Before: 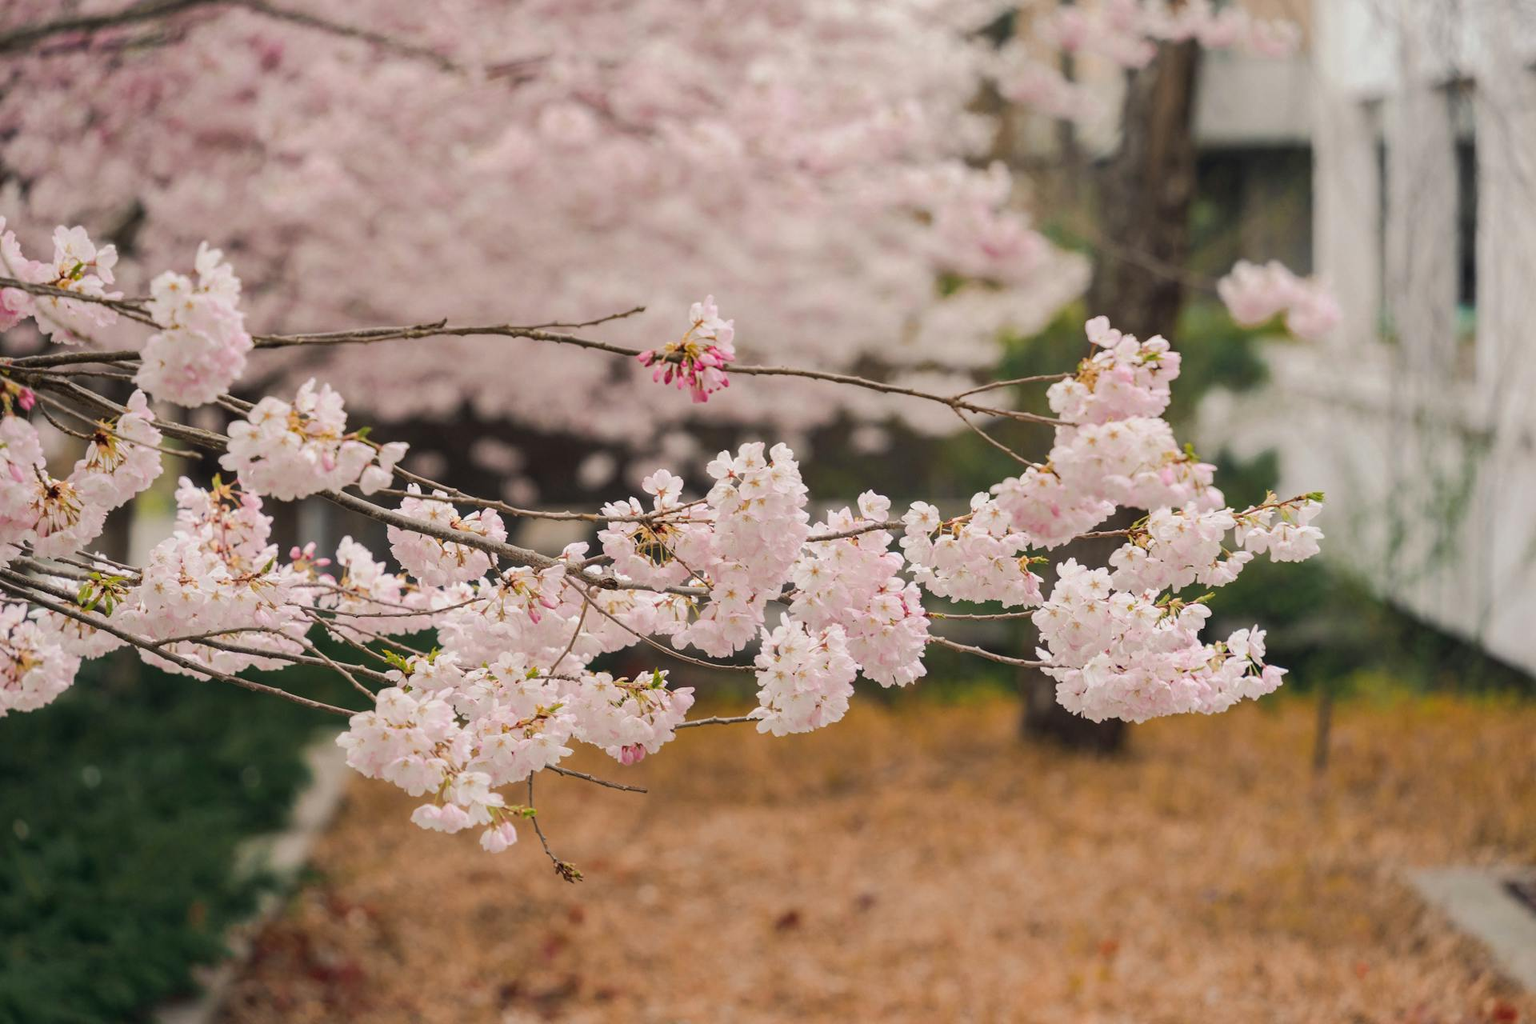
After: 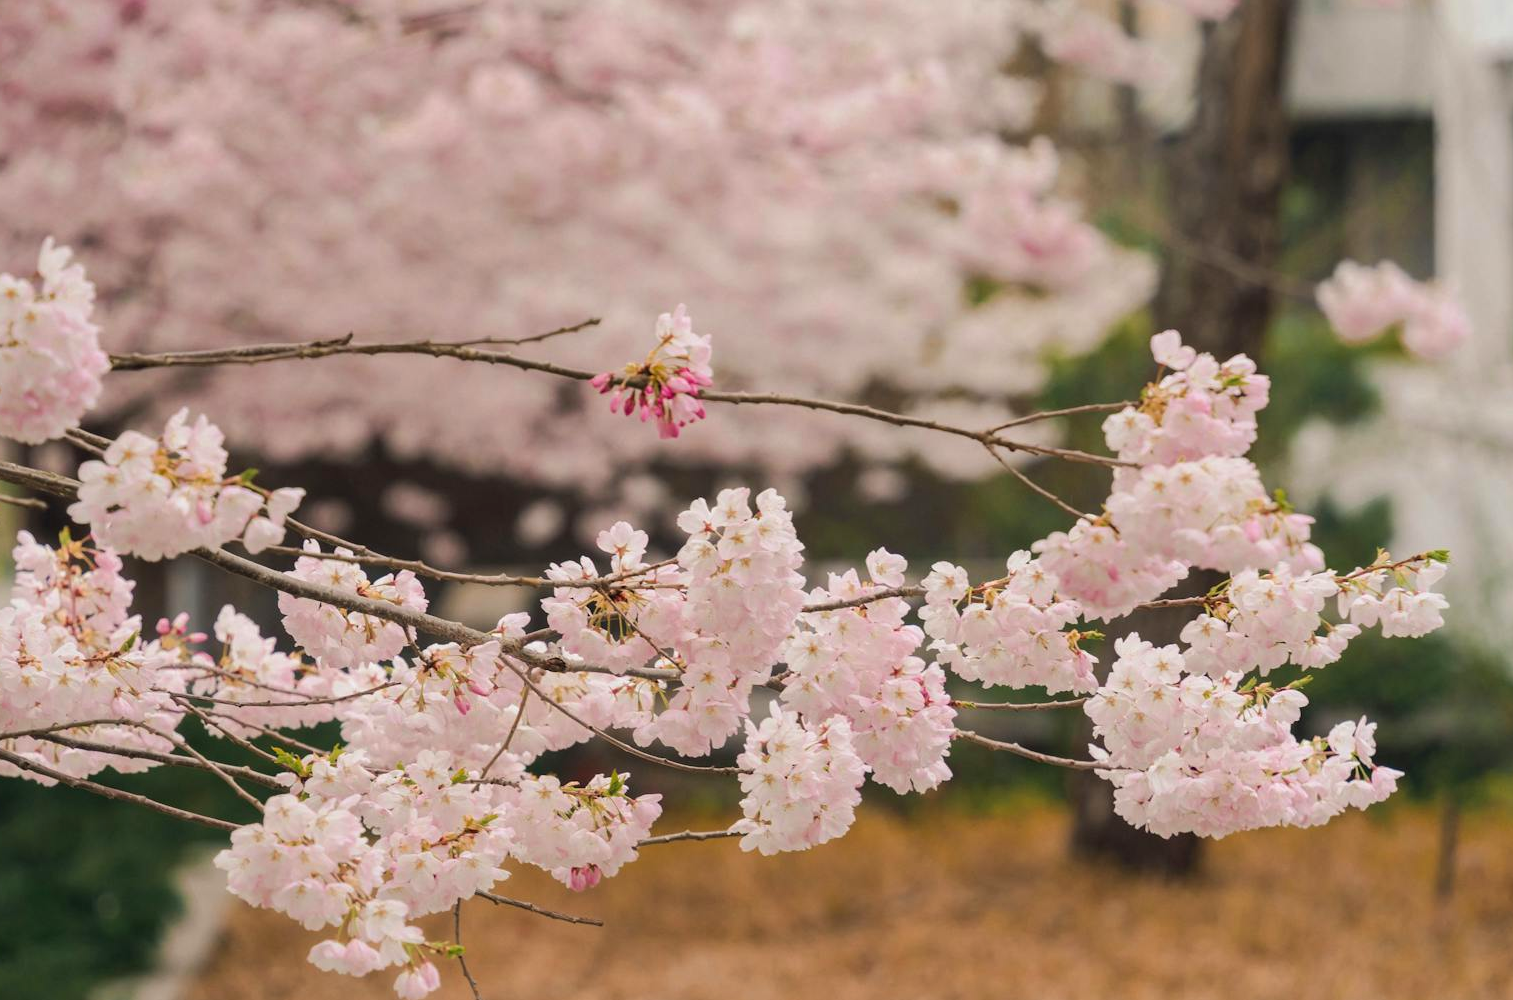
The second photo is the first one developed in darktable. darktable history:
crop and rotate: left 10.77%, top 5.1%, right 10.41%, bottom 16.76%
velvia: strength 15%
